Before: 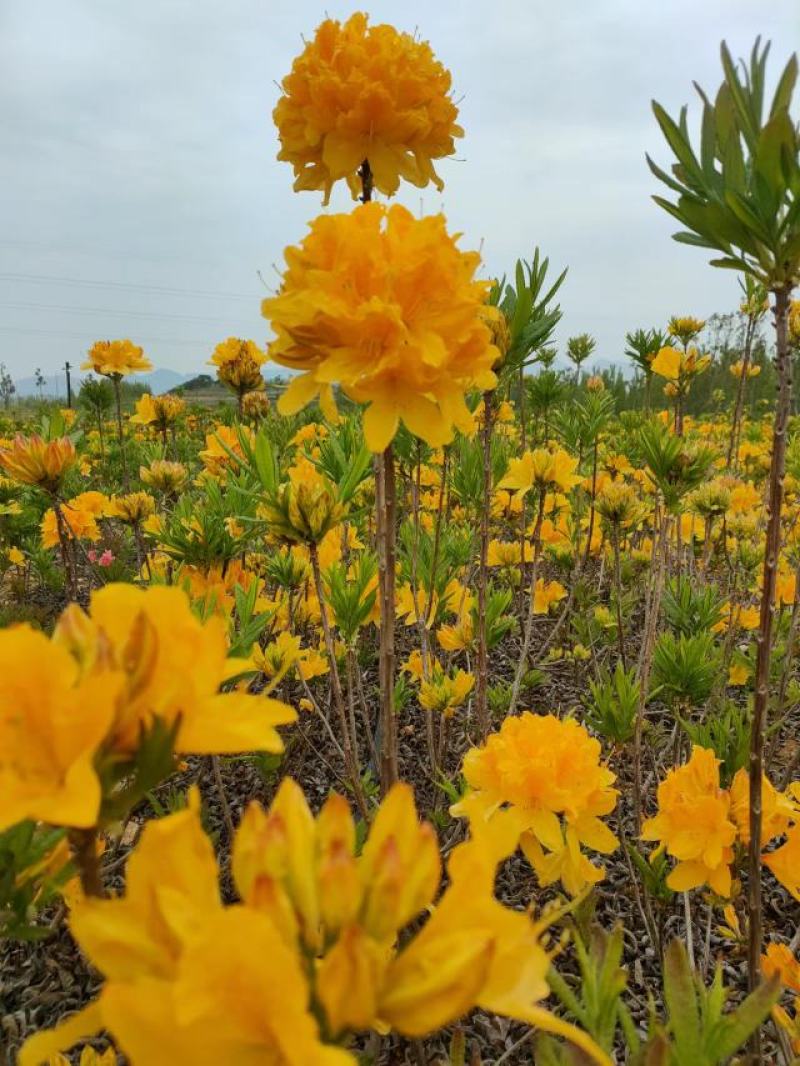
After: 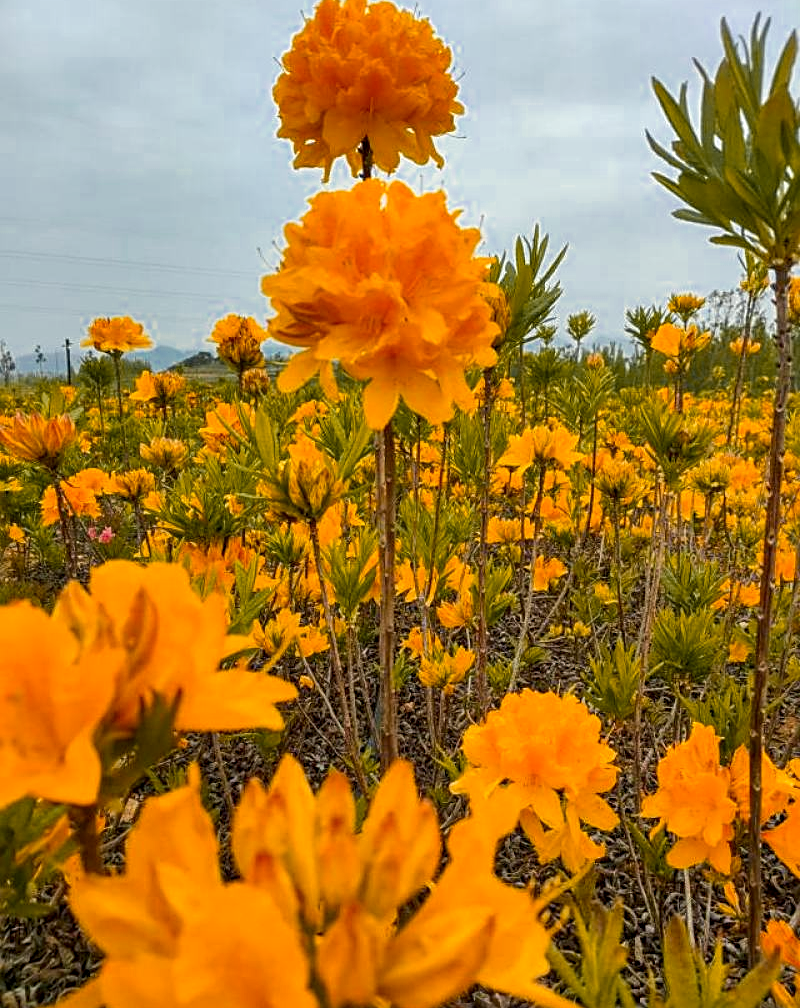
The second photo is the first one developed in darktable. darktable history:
crop and rotate: top 2.191%, bottom 3.246%
local contrast: on, module defaults
color zones: curves: ch0 [(0, 0.499) (0.143, 0.5) (0.286, 0.5) (0.429, 0.476) (0.571, 0.284) (0.714, 0.243) (0.857, 0.449) (1, 0.499)]; ch1 [(0, 0.532) (0.143, 0.645) (0.286, 0.696) (0.429, 0.211) (0.571, 0.504) (0.714, 0.493) (0.857, 0.495) (1, 0.532)]; ch2 [(0, 0.5) (0.143, 0.5) (0.286, 0.427) (0.429, 0.324) (0.571, 0.5) (0.714, 0.5) (0.857, 0.5) (1, 0.5)]
sharpen: on, module defaults
levels: levels [0, 0.476, 0.951]
